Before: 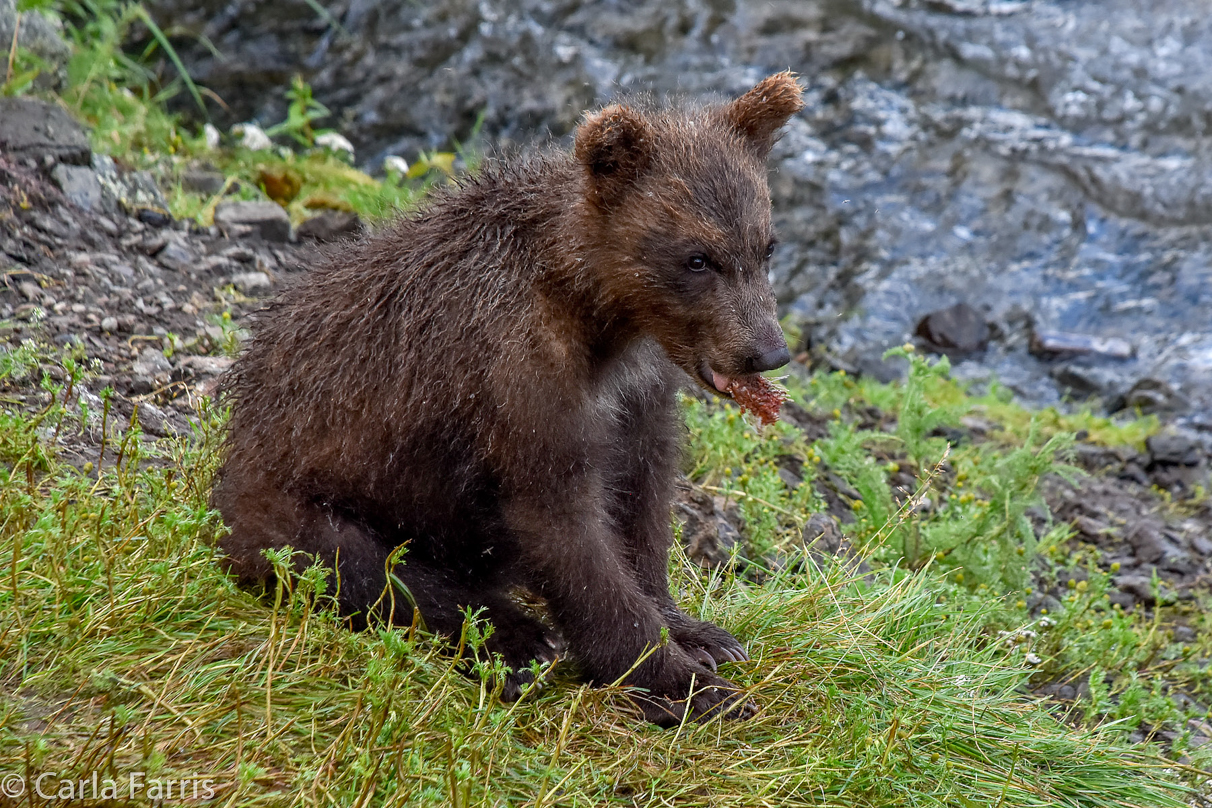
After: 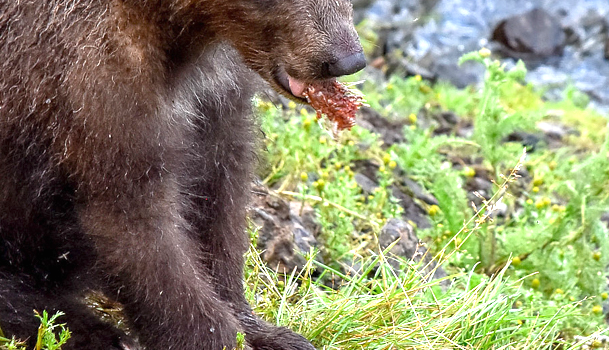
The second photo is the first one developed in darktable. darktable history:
crop: left 35.03%, top 36.625%, right 14.663%, bottom 20.057%
exposure: black level correction 0, exposure 1.1 EV, compensate exposure bias true, compensate highlight preservation false
